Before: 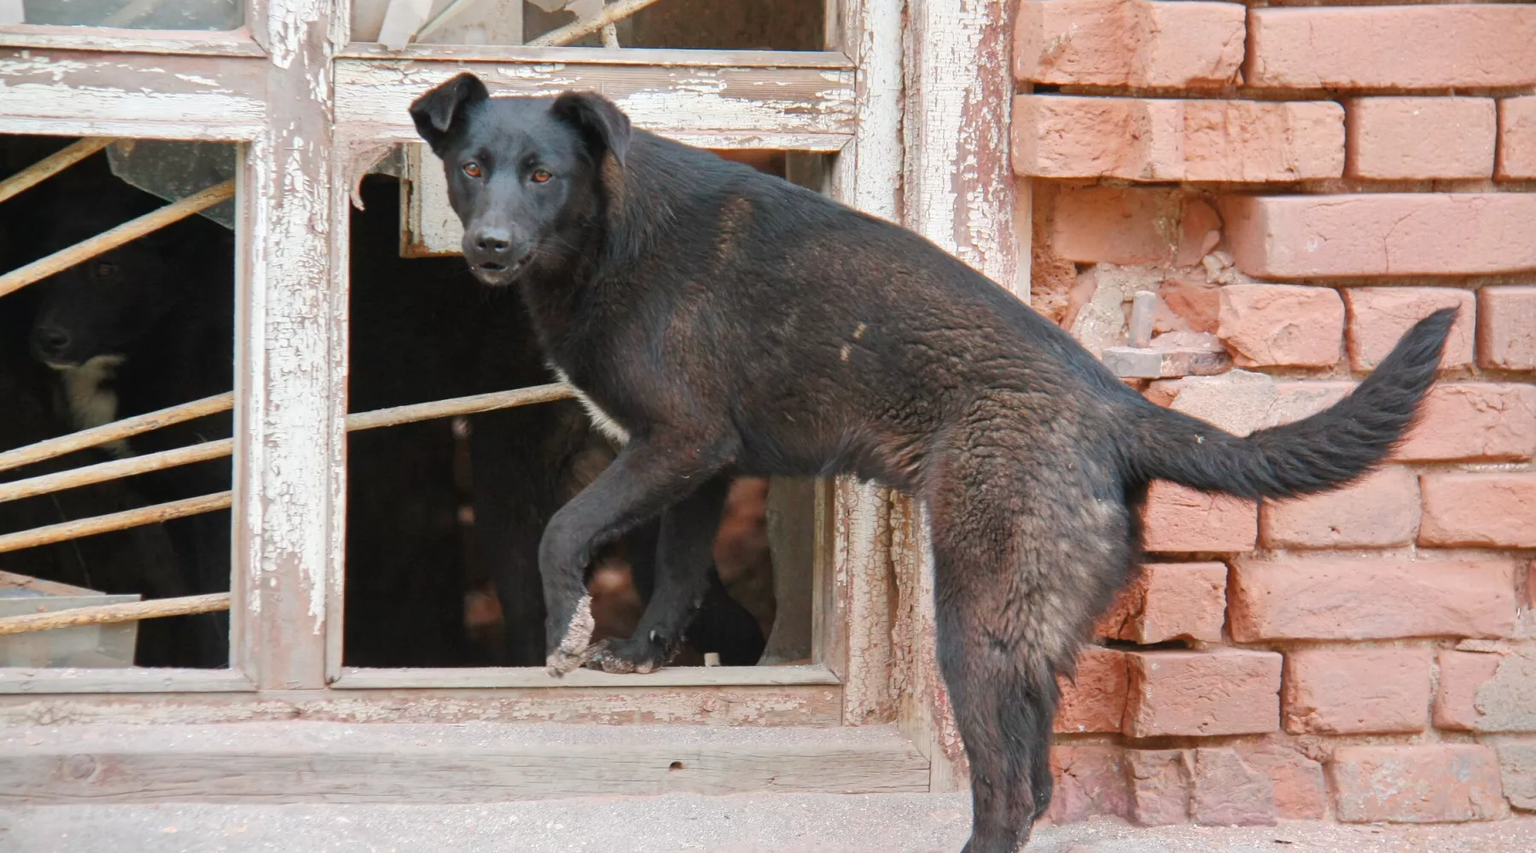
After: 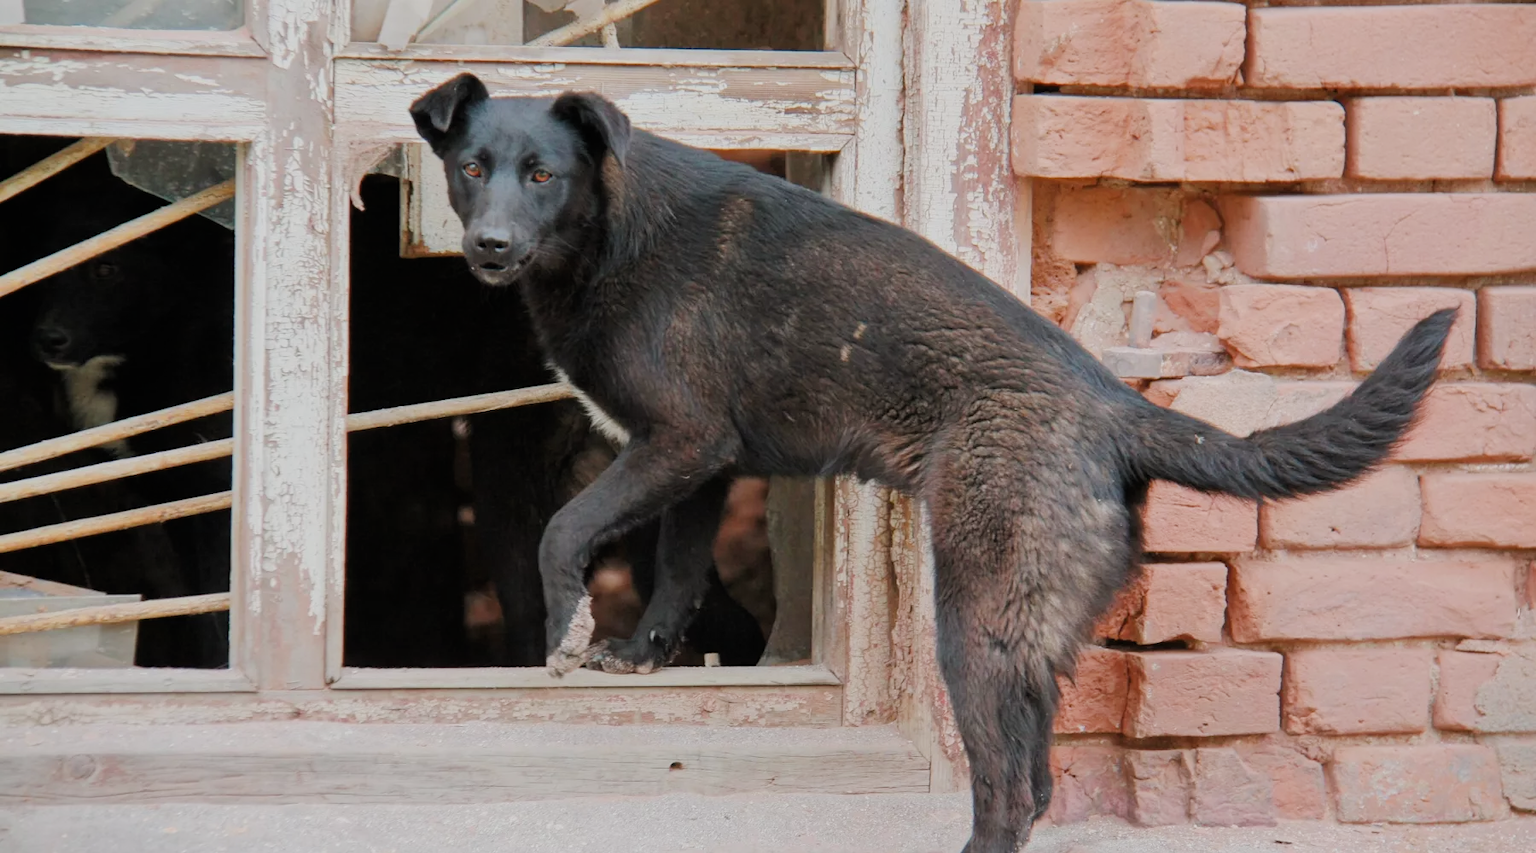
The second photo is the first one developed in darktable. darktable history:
filmic rgb: black relative exposure -7.65 EV, white relative exposure 4.56 EV, threshold 5.97 EV, hardness 3.61, enable highlight reconstruction true
